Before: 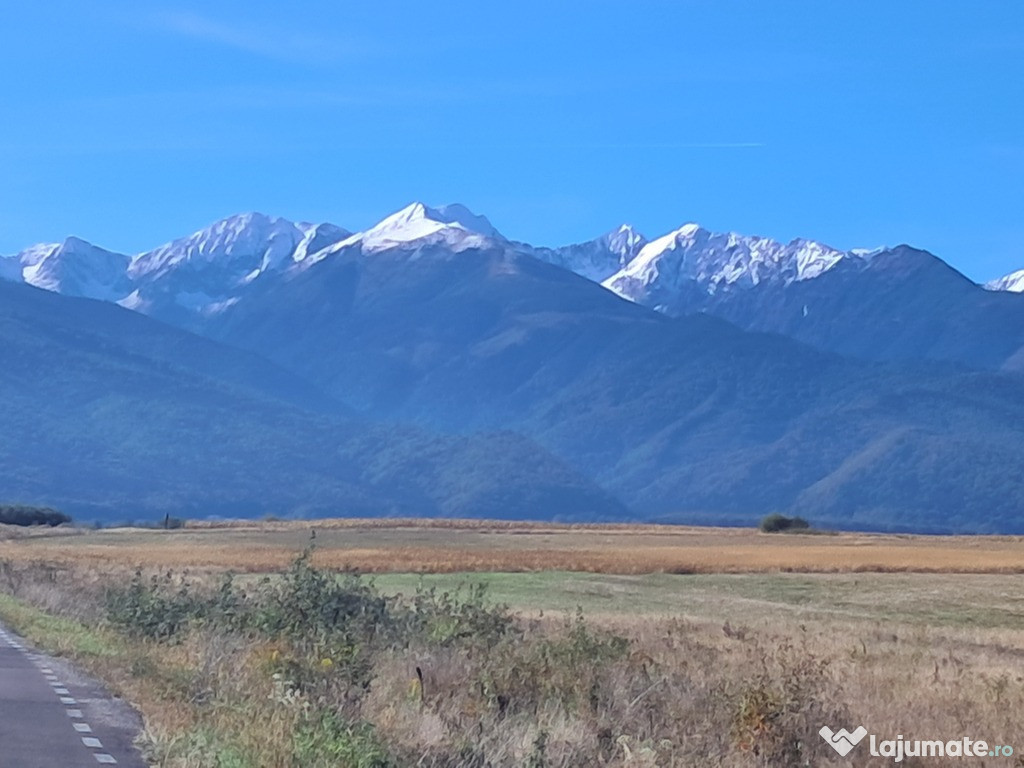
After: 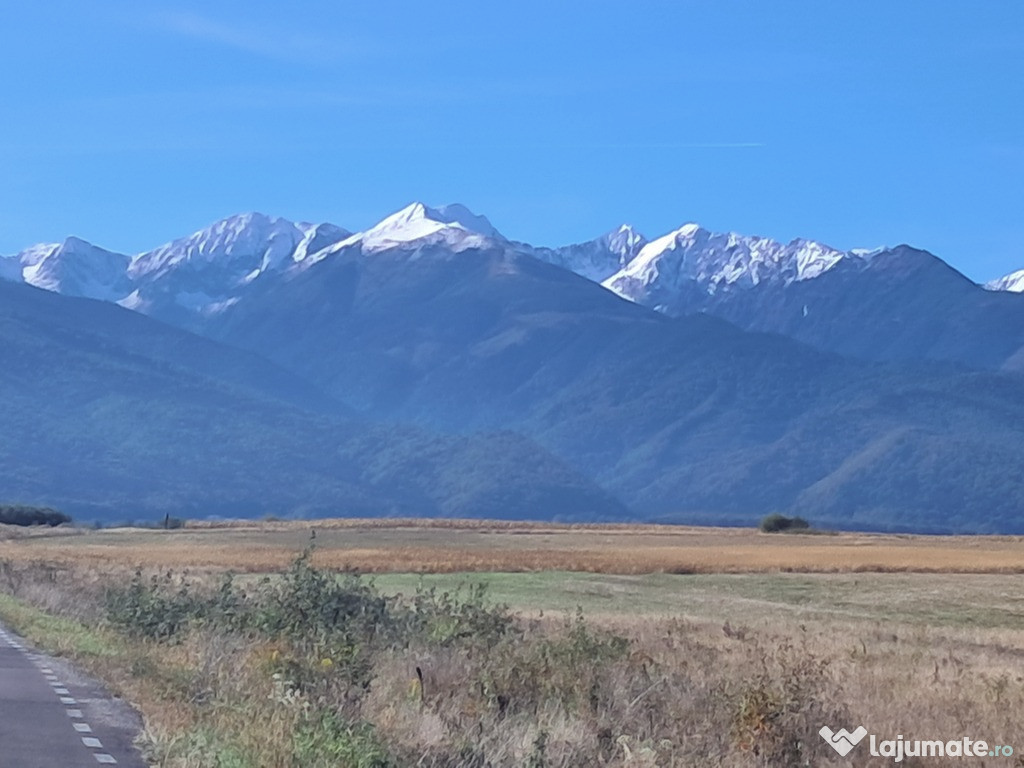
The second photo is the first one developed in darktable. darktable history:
contrast brightness saturation: saturation -0.103
